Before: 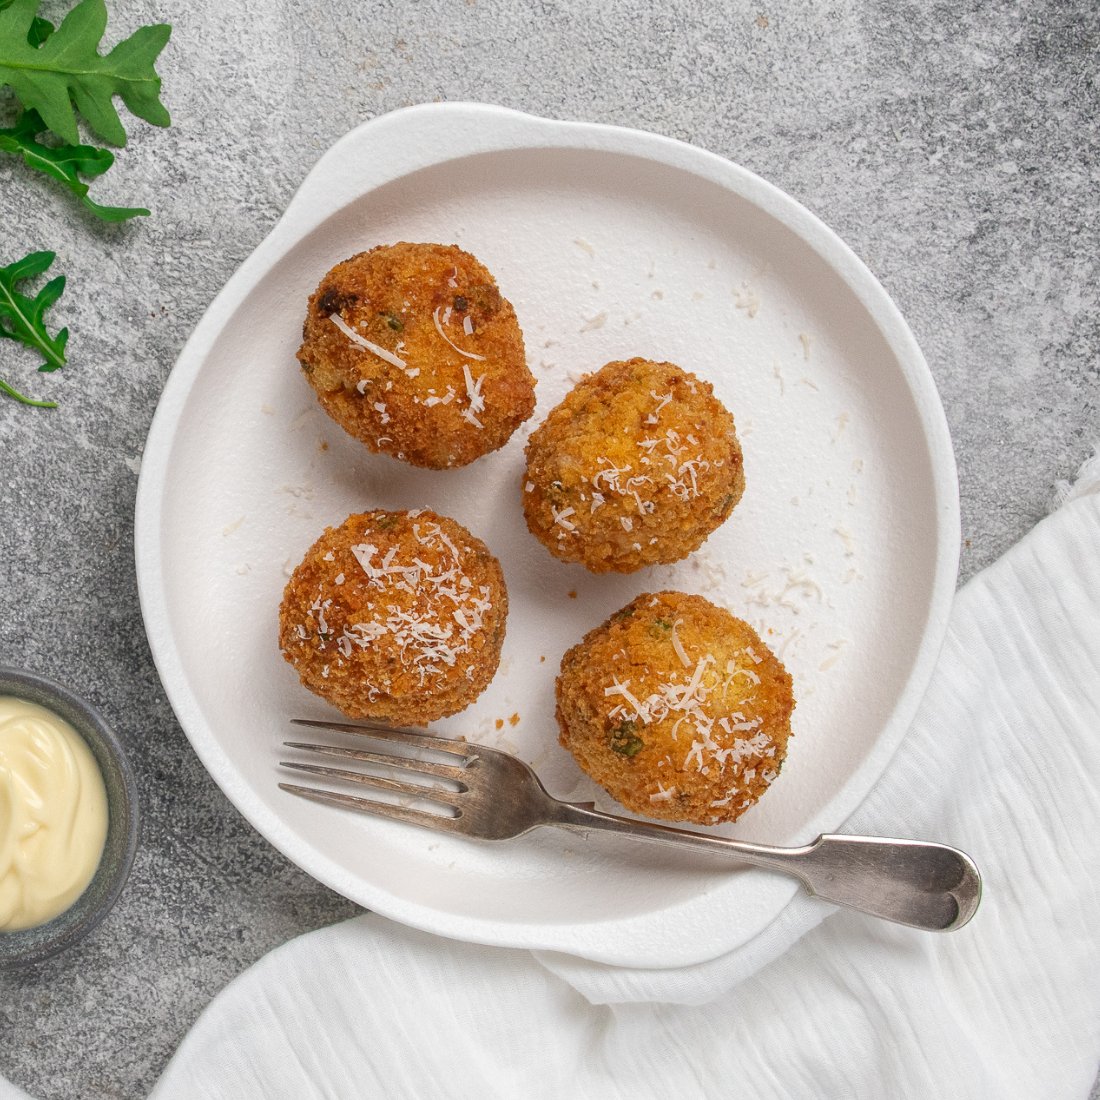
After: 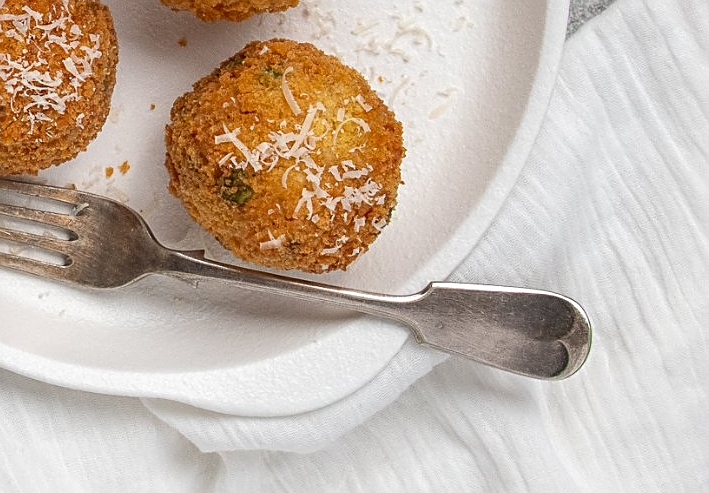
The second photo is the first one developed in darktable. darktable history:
crop and rotate: left 35.509%, top 50.238%, bottom 4.934%
local contrast: highlights 100%, shadows 100%, detail 120%, midtone range 0.2
sharpen: on, module defaults
